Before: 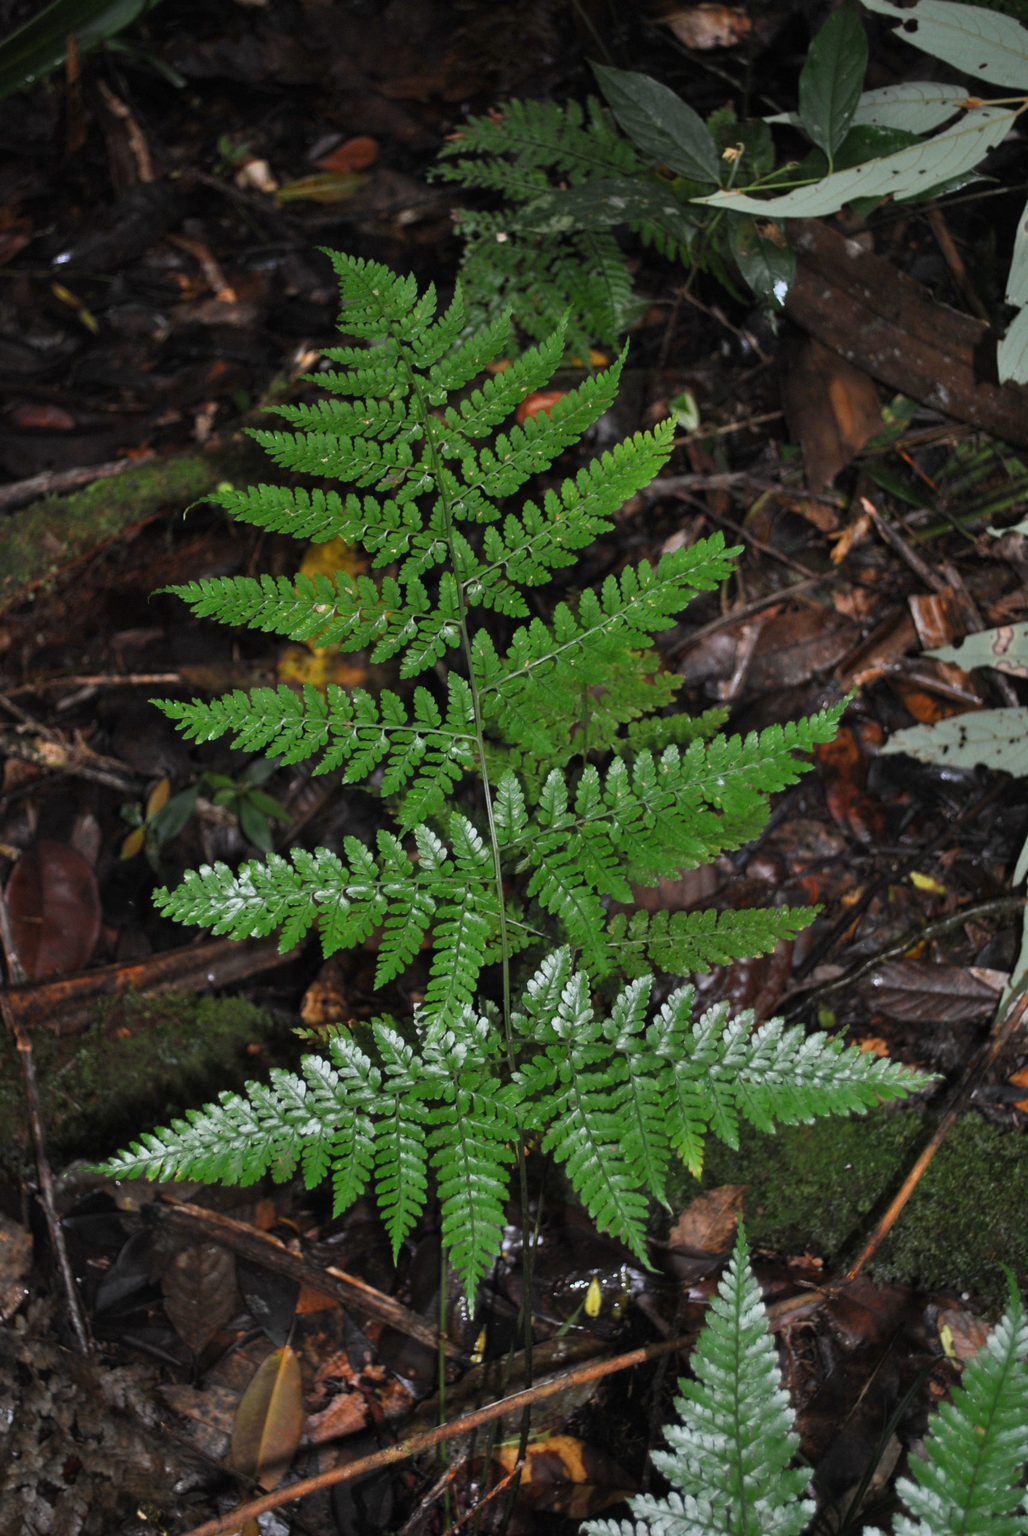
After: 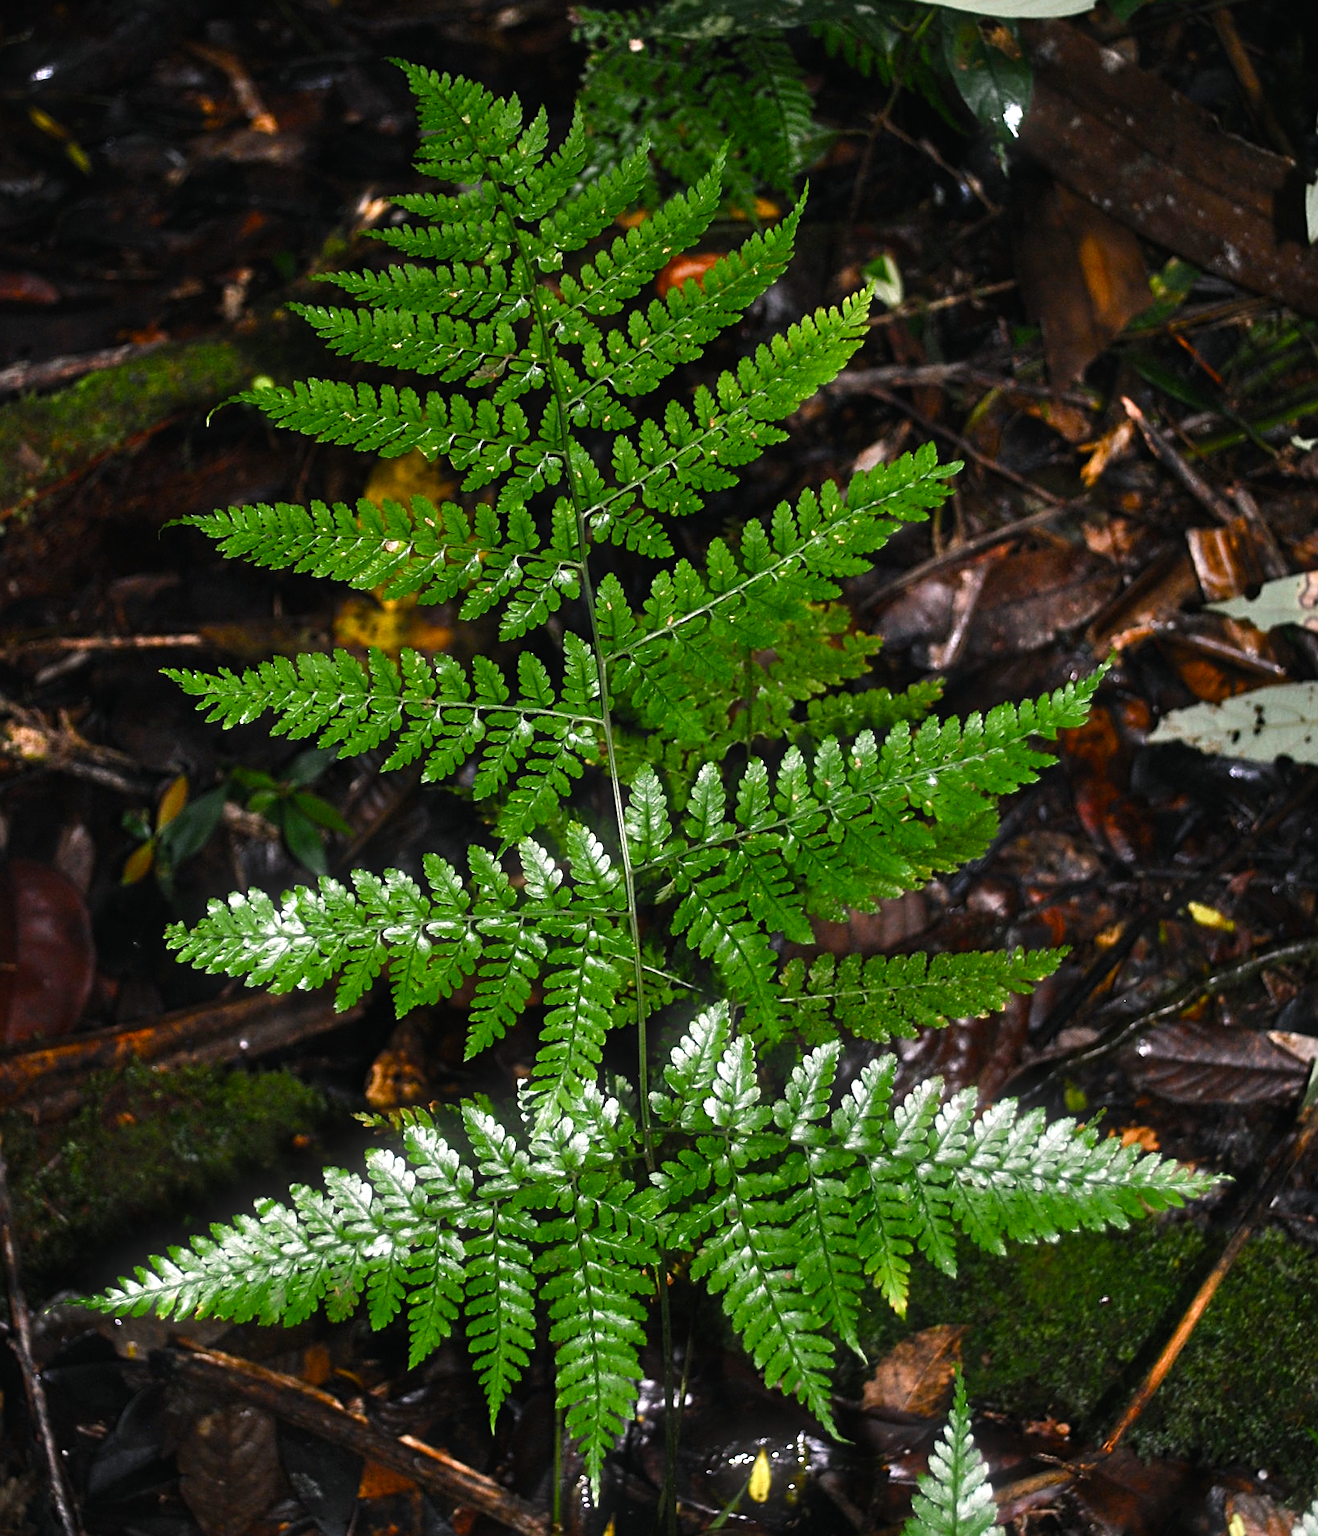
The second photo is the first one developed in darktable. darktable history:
color balance rgb: shadows lift › chroma 1%, shadows lift › hue 217.2°, power › hue 310.8°, highlights gain › chroma 2%, highlights gain › hue 44.4°, global offset › luminance 0.25%, global offset › hue 171.6°, perceptual saturation grading › global saturation 14.09%, perceptual saturation grading › highlights -30%, perceptual saturation grading › shadows 50.67%, global vibrance 25%, contrast 20%
tone equalizer: -8 EV -0.417 EV, -7 EV -0.389 EV, -6 EV -0.333 EV, -5 EV -0.222 EV, -3 EV 0.222 EV, -2 EV 0.333 EV, -1 EV 0.389 EV, +0 EV 0.417 EV, edges refinement/feathering 500, mask exposure compensation -1.57 EV, preserve details no
crop and rotate: left 2.991%, top 13.302%, right 1.981%, bottom 12.636%
bloom: size 5%, threshold 95%, strength 15%
sharpen: on, module defaults
